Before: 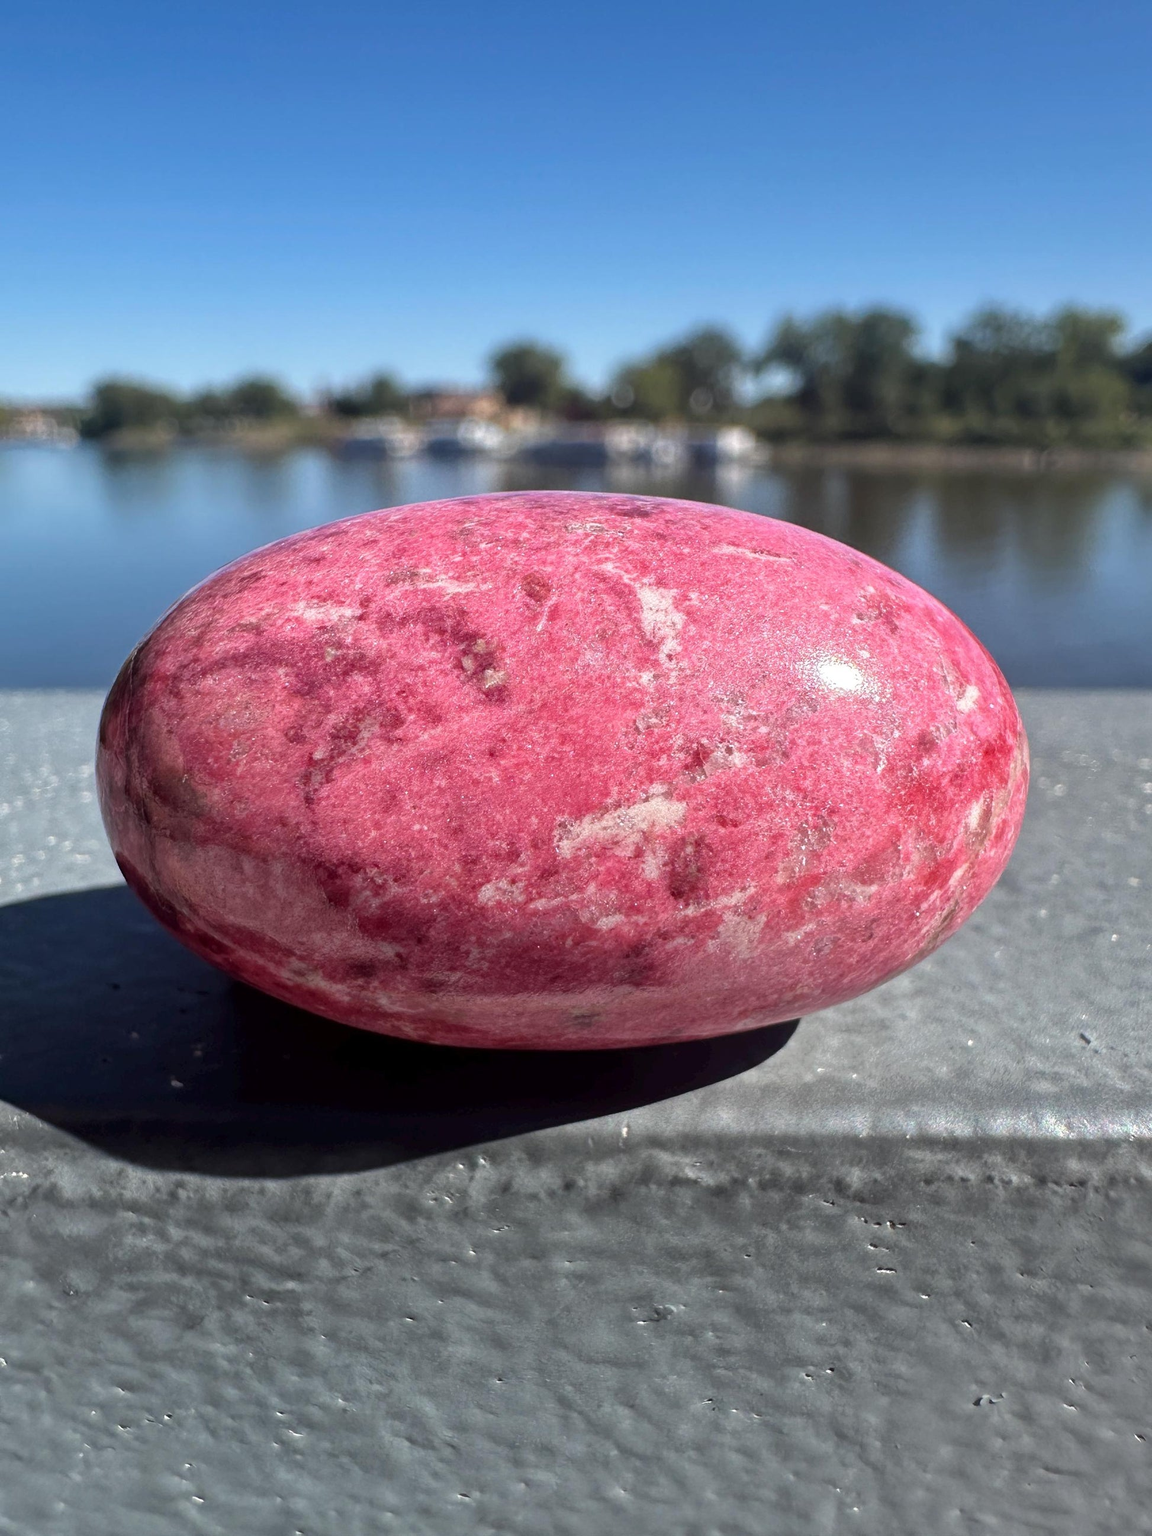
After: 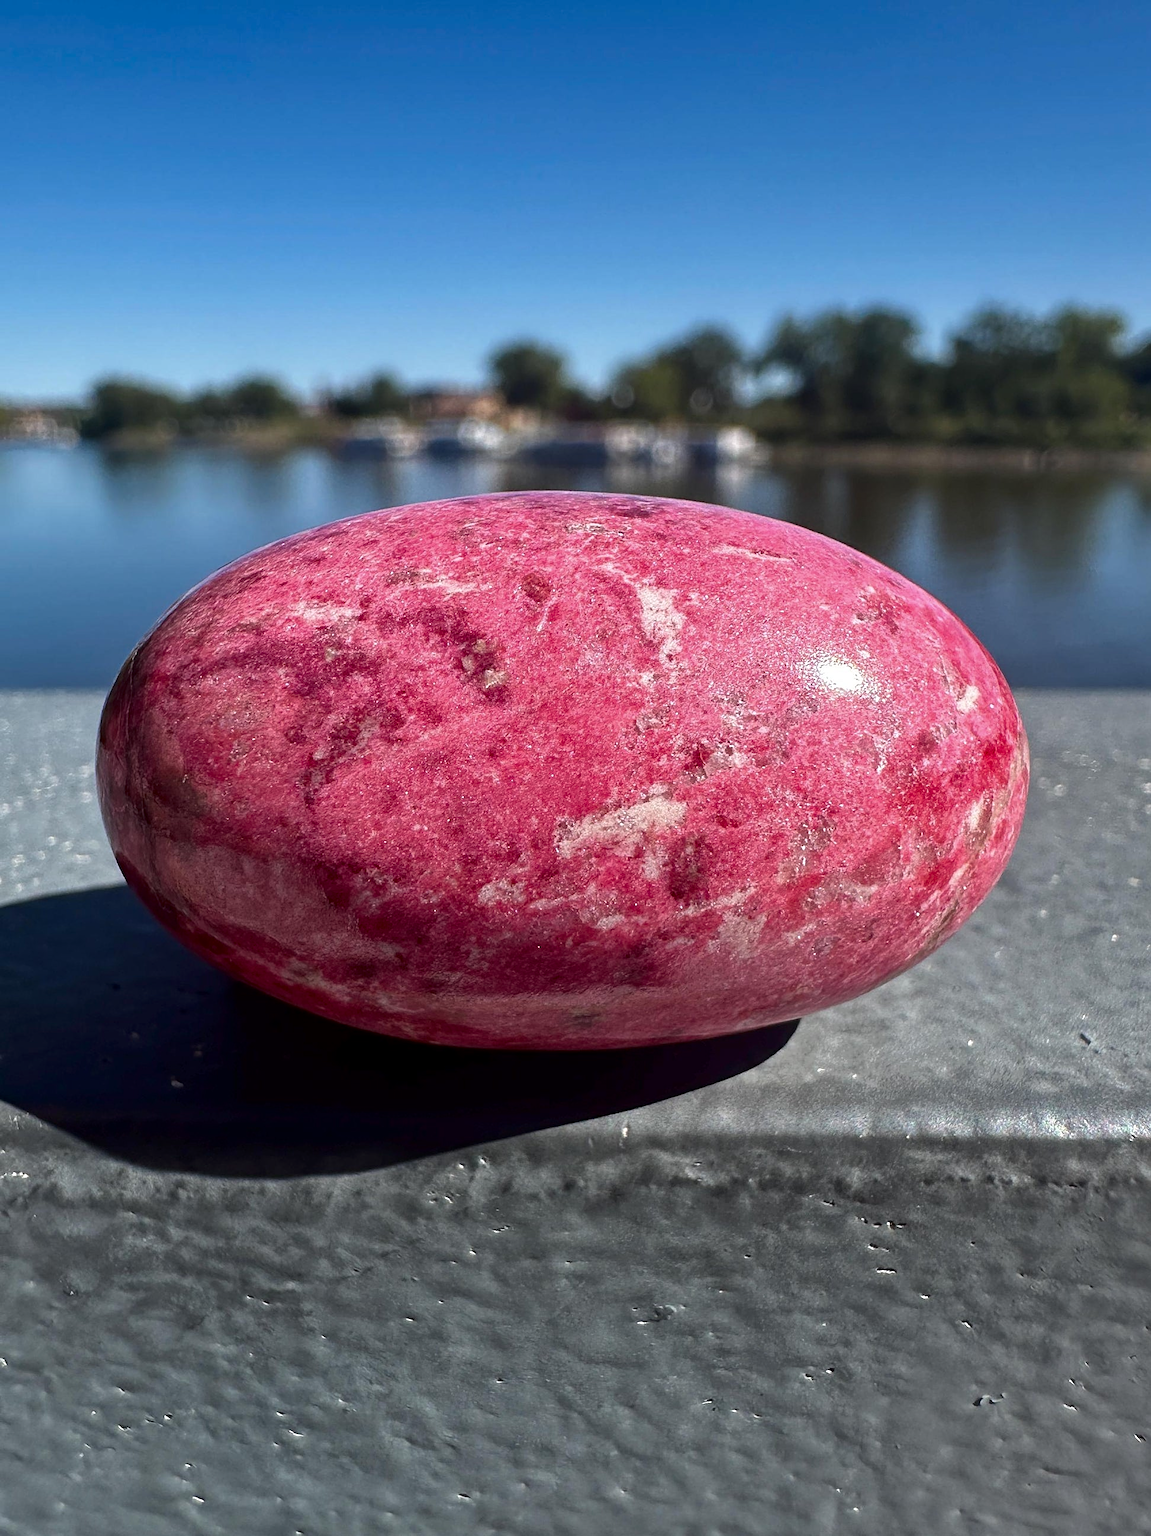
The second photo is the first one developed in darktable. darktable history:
sharpen: on, module defaults
contrast brightness saturation: contrast 0.07, brightness -0.133, saturation 0.057
